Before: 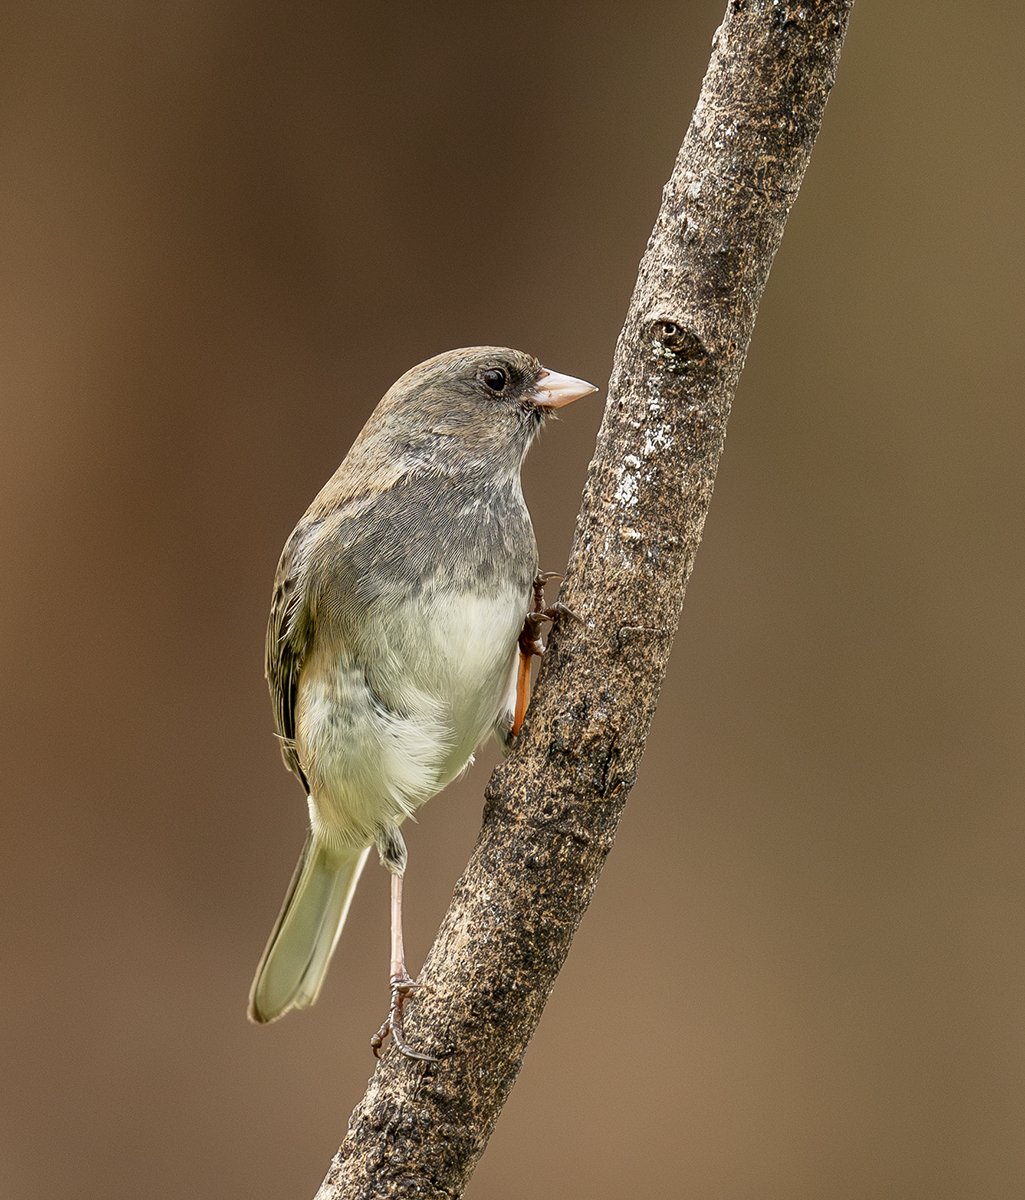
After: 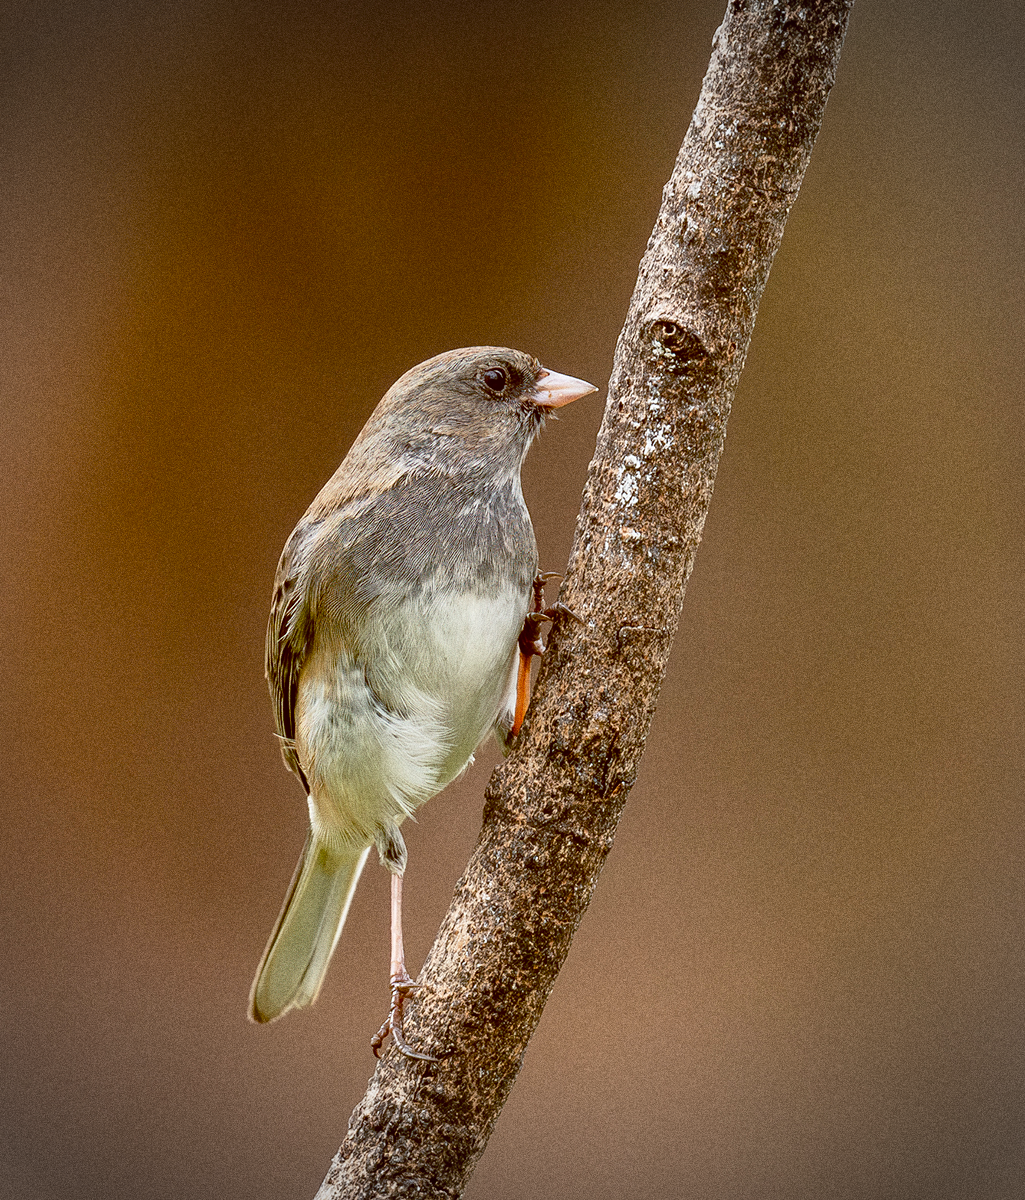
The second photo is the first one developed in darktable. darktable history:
vignetting: width/height ratio 1.094
color balance: lift [1, 1.015, 1.004, 0.985], gamma [1, 0.958, 0.971, 1.042], gain [1, 0.956, 0.977, 1.044]
grain: coarseness 0.09 ISO, strength 40%
